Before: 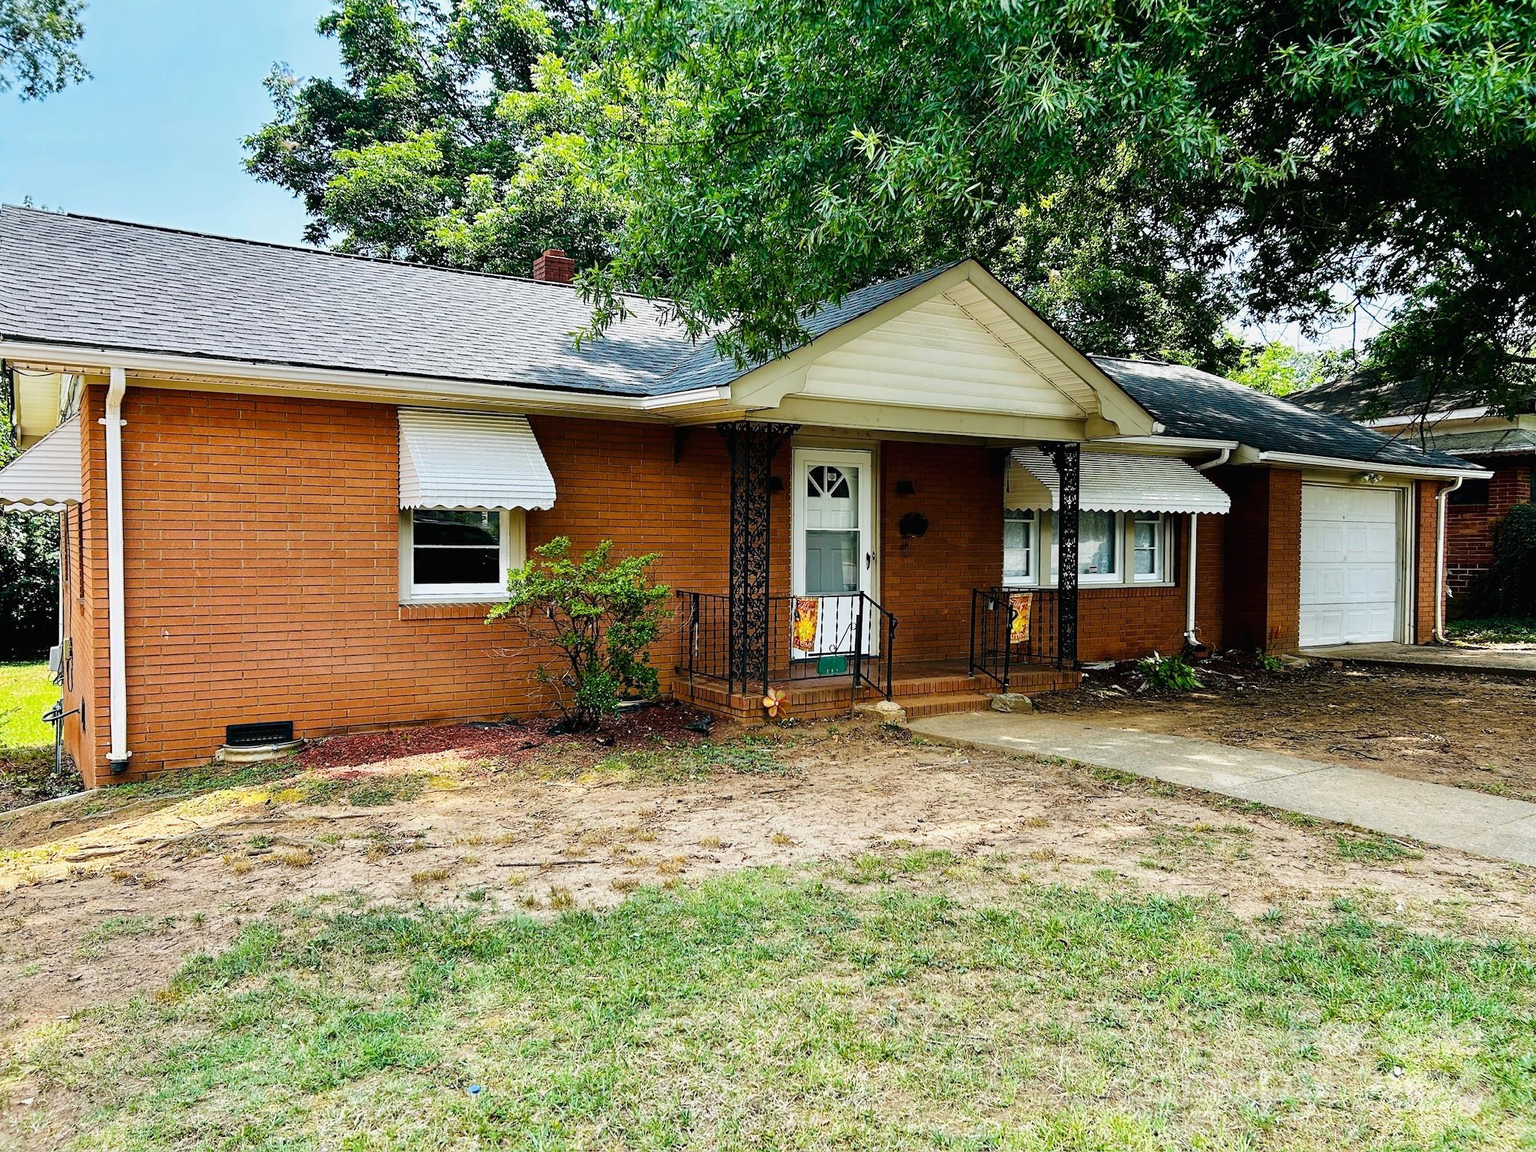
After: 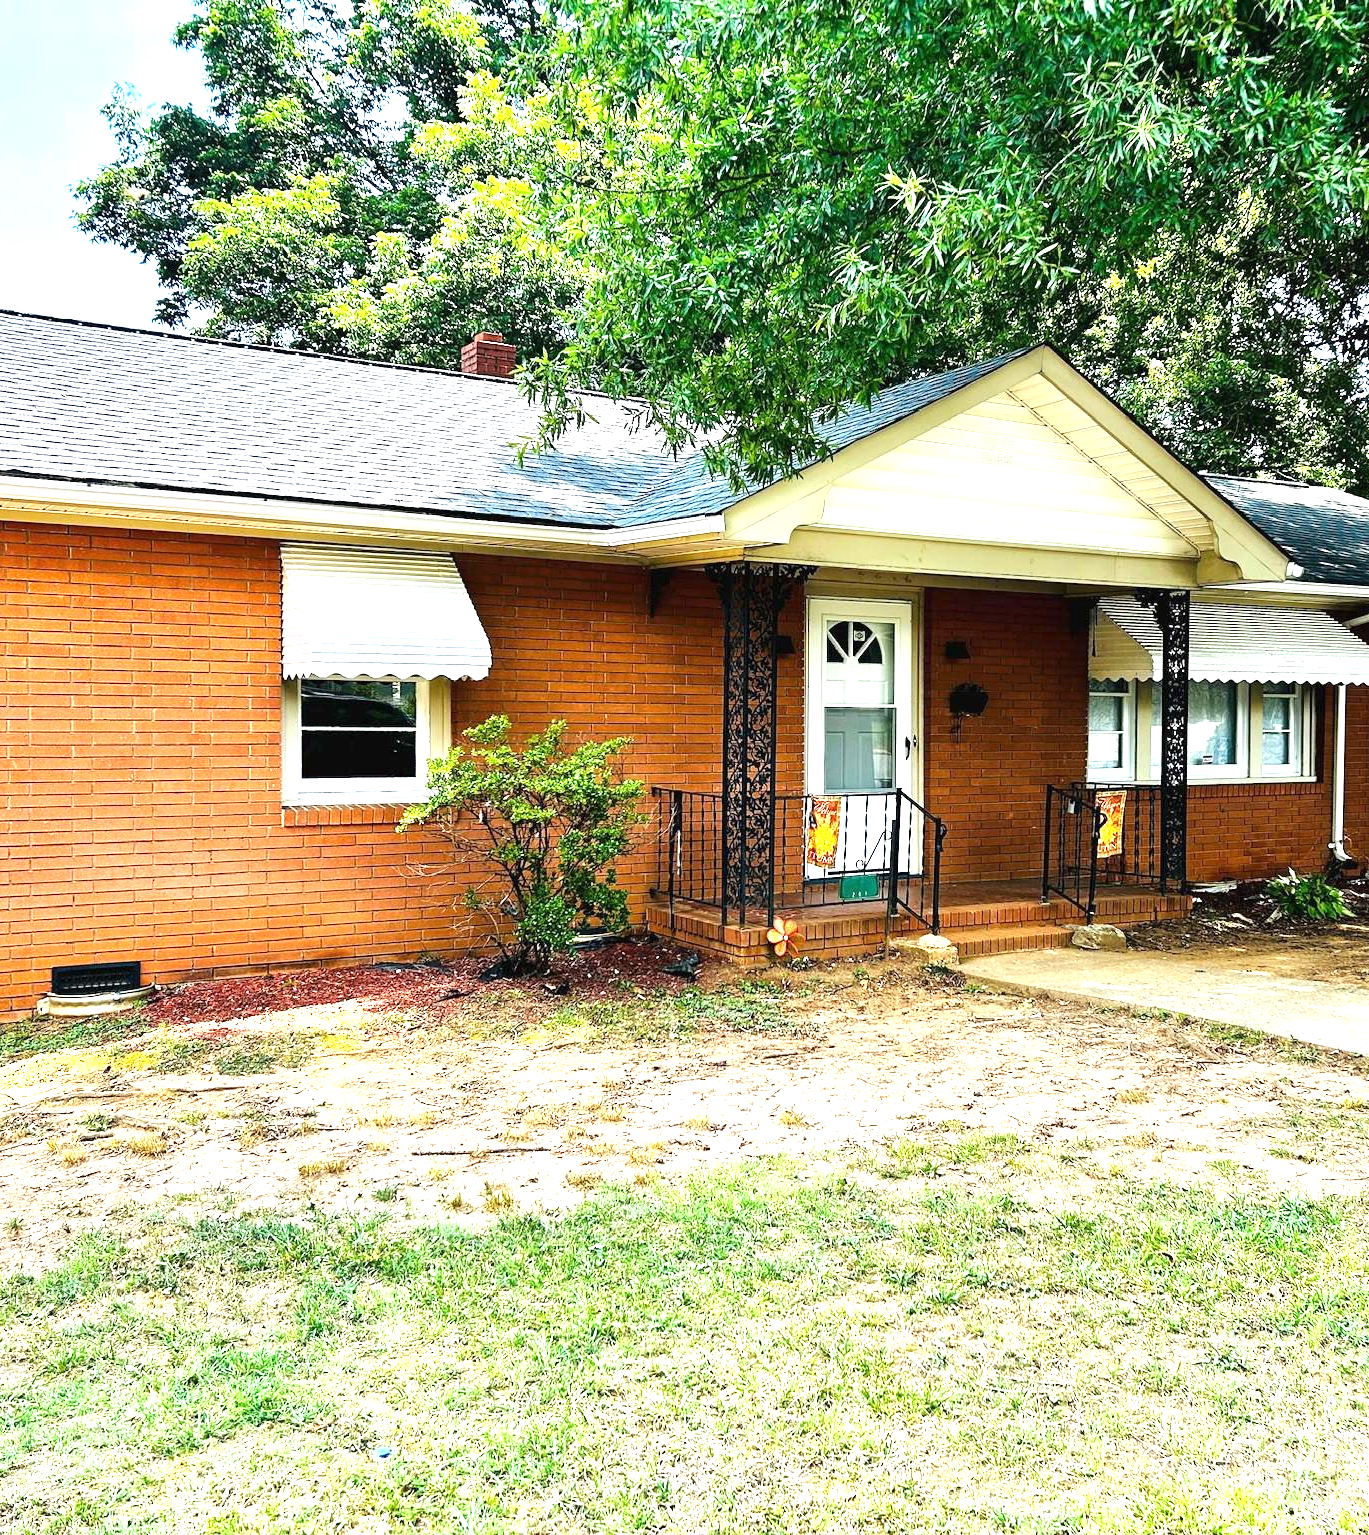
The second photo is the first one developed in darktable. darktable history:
crop and rotate: left 12.252%, right 20.881%
exposure: black level correction 0, exposure 1.199 EV, compensate exposure bias true, compensate highlight preservation false
